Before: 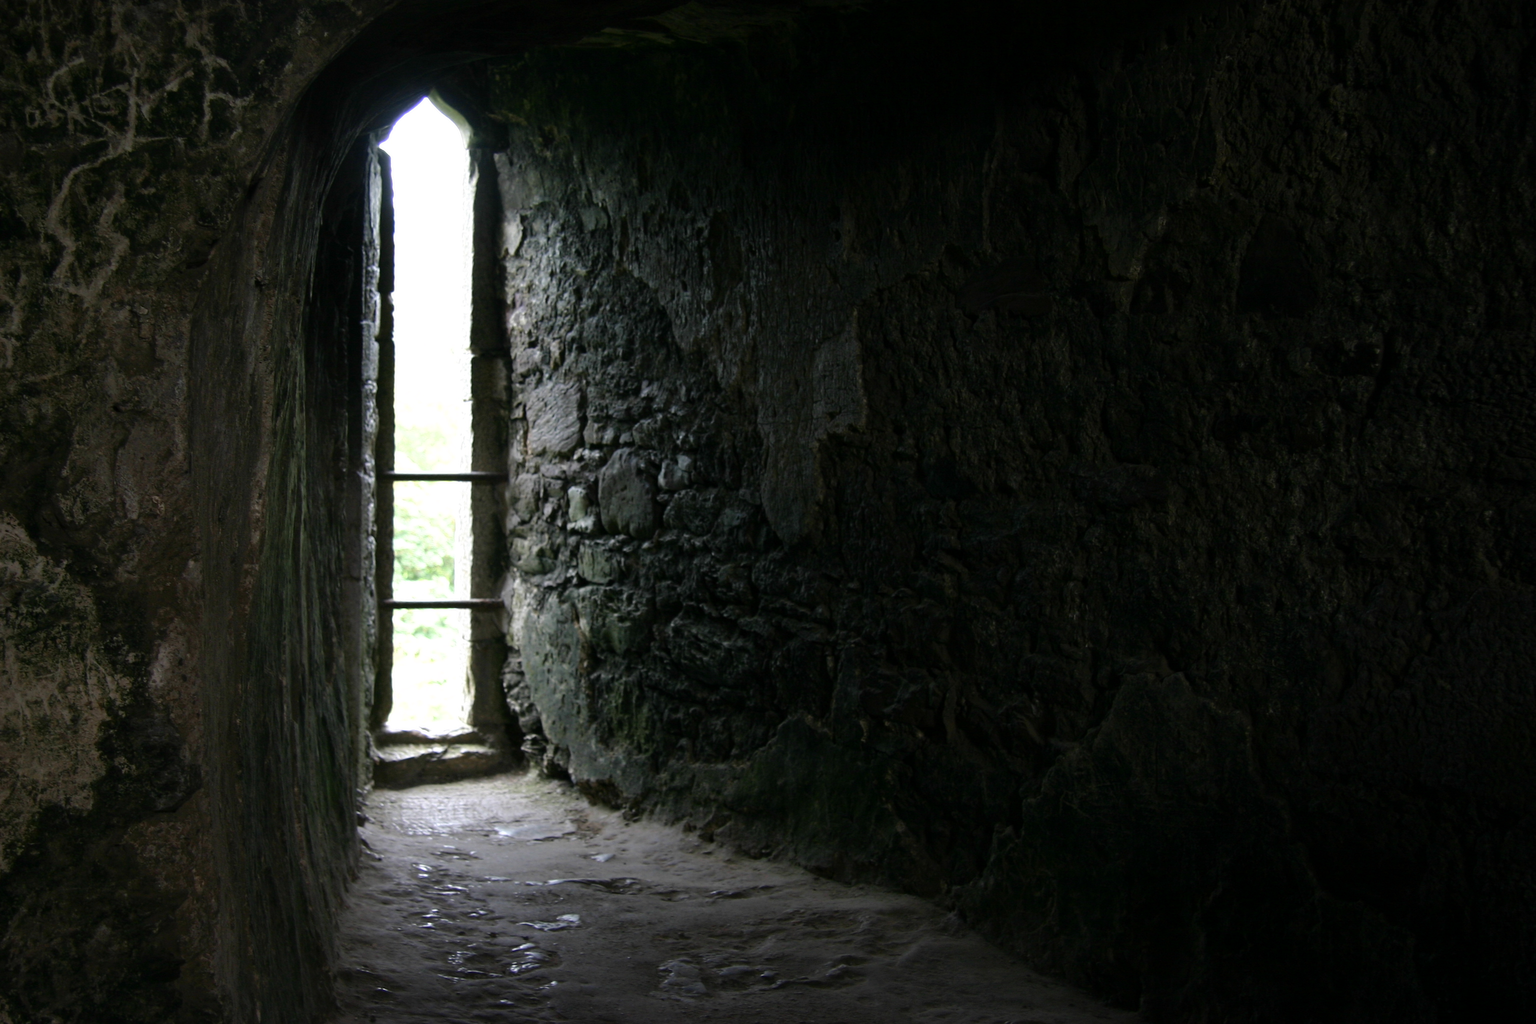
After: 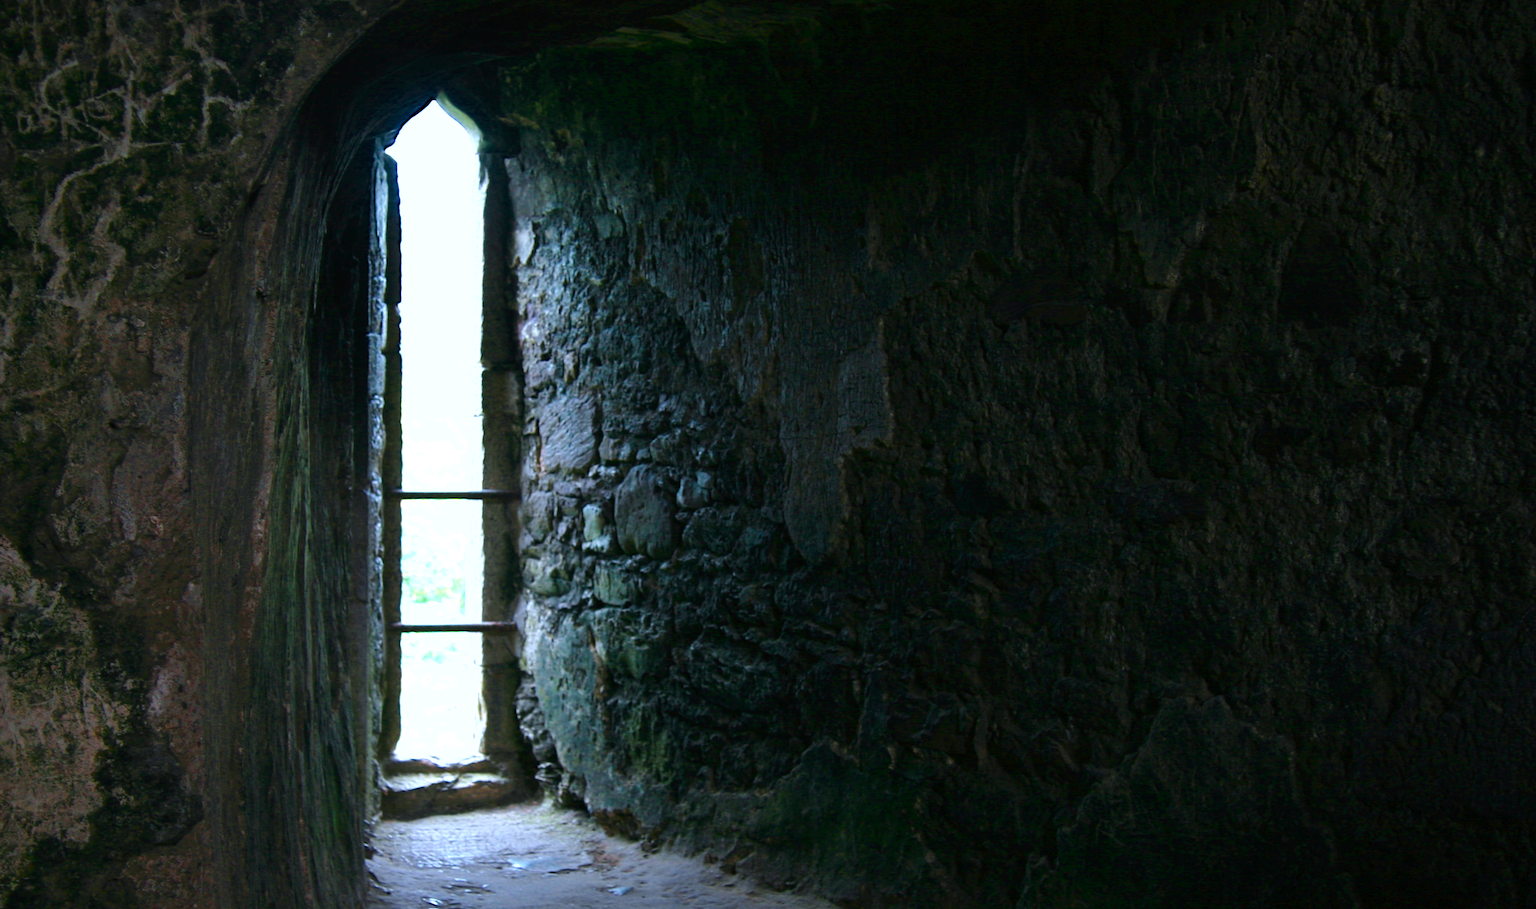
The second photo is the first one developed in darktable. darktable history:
crop and rotate: angle 0.2°, left 0.275%, right 3.127%, bottom 14.18%
tone curve: curves: ch0 [(0, 0) (0.003, 0.014) (0.011, 0.019) (0.025, 0.029) (0.044, 0.047) (0.069, 0.071) (0.1, 0.101) (0.136, 0.131) (0.177, 0.166) (0.224, 0.212) (0.277, 0.263) (0.335, 0.32) (0.399, 0.387) (0.468, 0.459) (0.543, 0.541) (0.623, 0.626) (0.709, 0.717) (0.801, 0.813) (0.898, 0.909) (1, 1)], preserve colors none
color calibration: output R [1.422, -0.35, -0.252, 0], output G [-0.238, 1.259, -0.084, 0], output B [-0.081, -0.196, 1.58, 0], output brightness [0.49, 0.671, -0.57, 0], illuminant same as pipeline (D50), adaptation none (bypass), saturation algorithm version 1 (2020)
